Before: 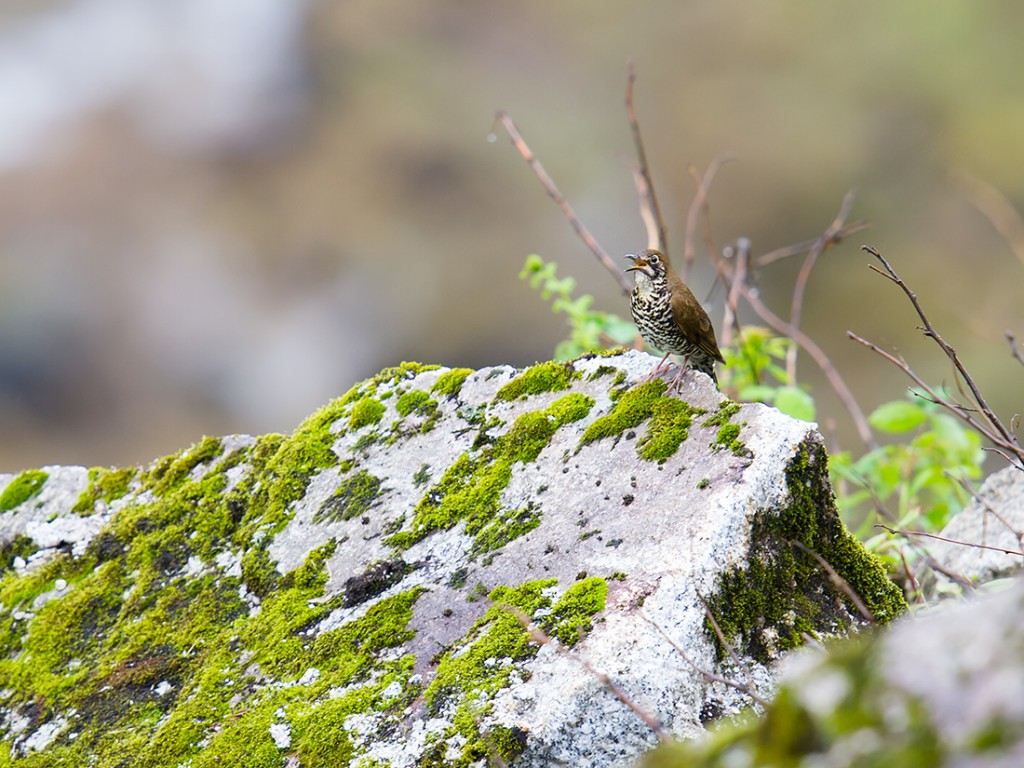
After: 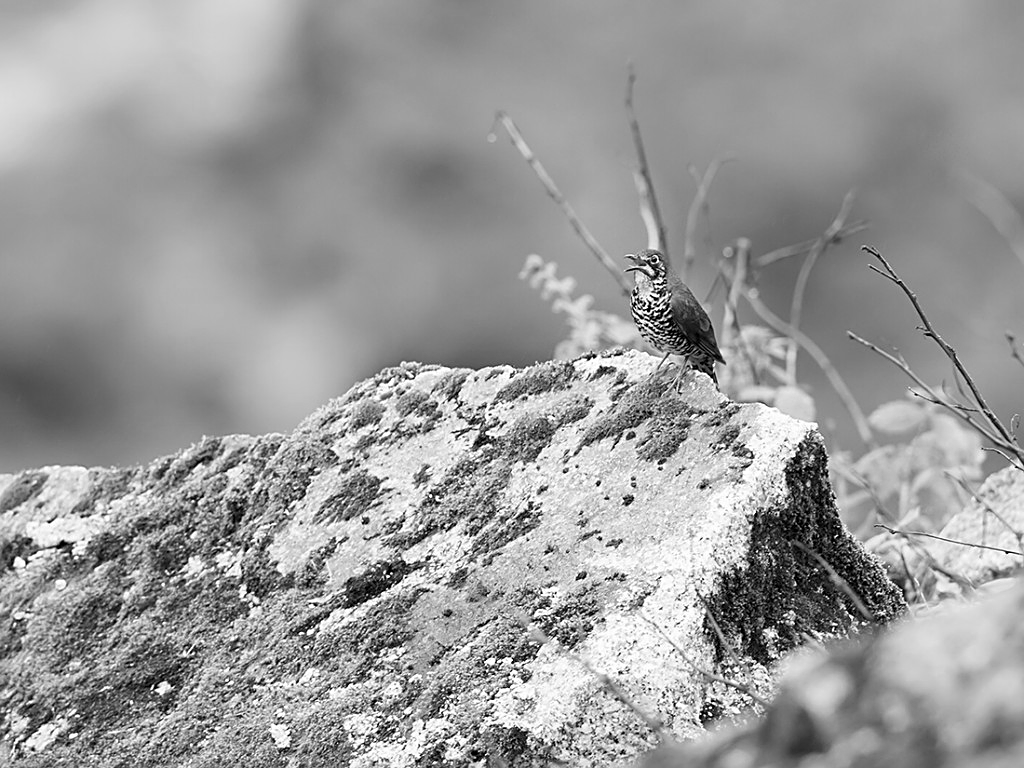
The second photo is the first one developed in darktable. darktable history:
color calibration: output gray [0.714, 0.278, 0, 0], illuminant as shot in camera, x 0.358, y 0.373, temperature 4628.91 K
sharpen: on, module defaults
